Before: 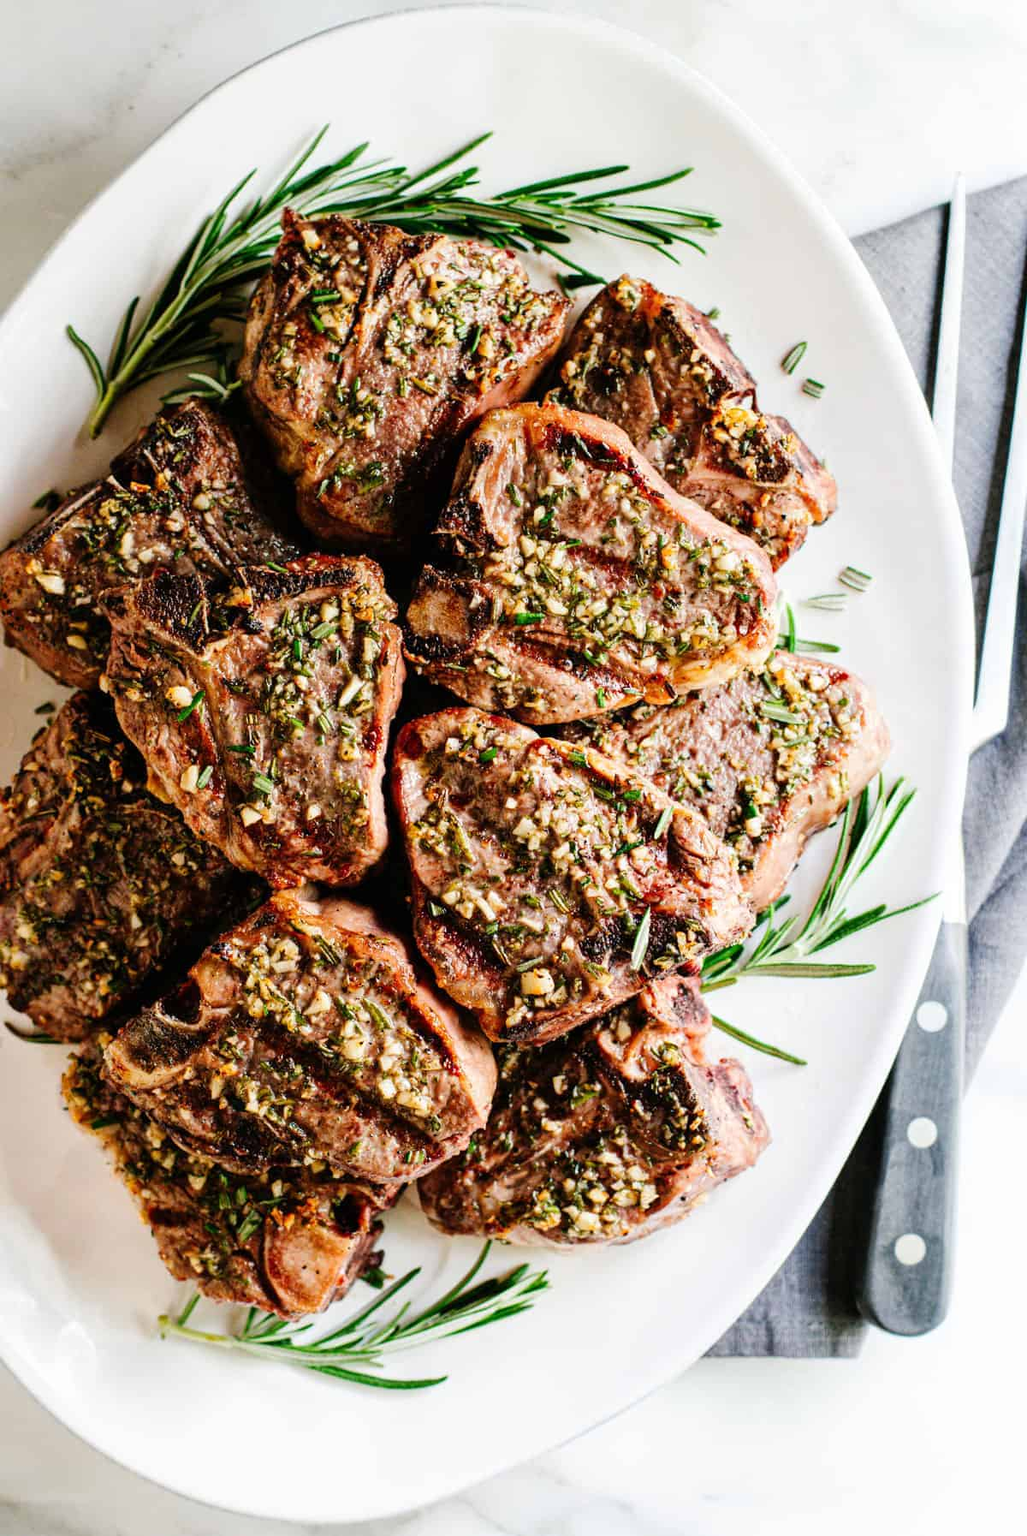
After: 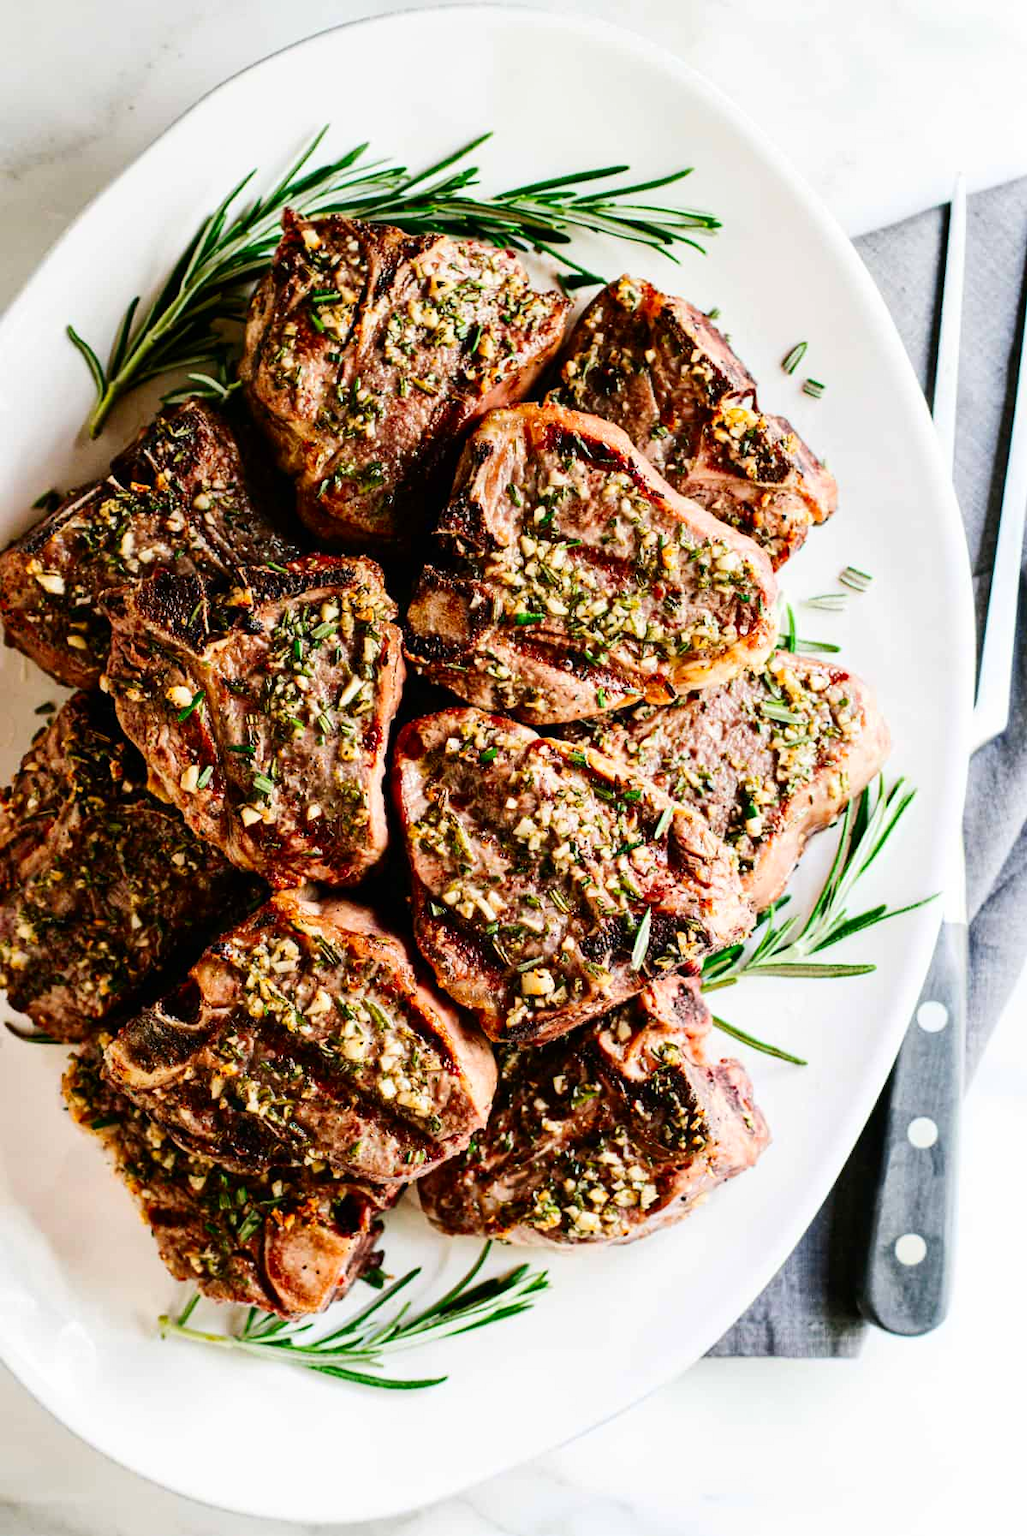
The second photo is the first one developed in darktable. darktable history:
contrast brightness saturation: contrast 0.154, brightness -0.014, saturation 0.099
